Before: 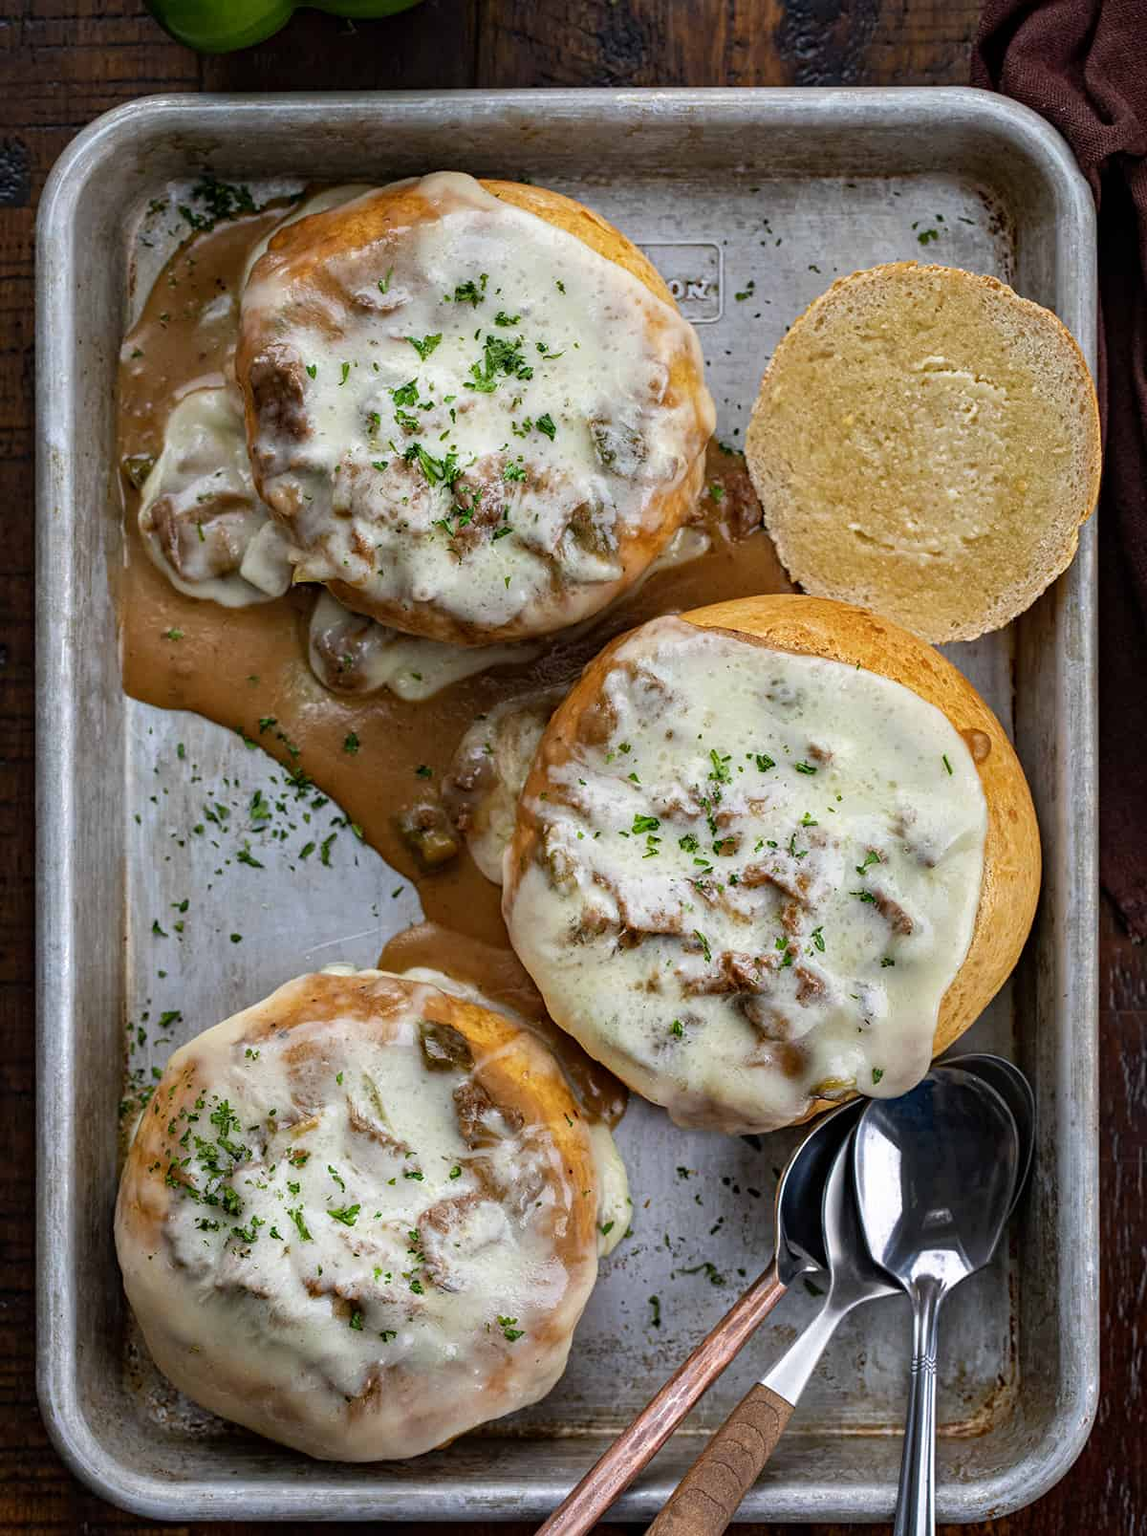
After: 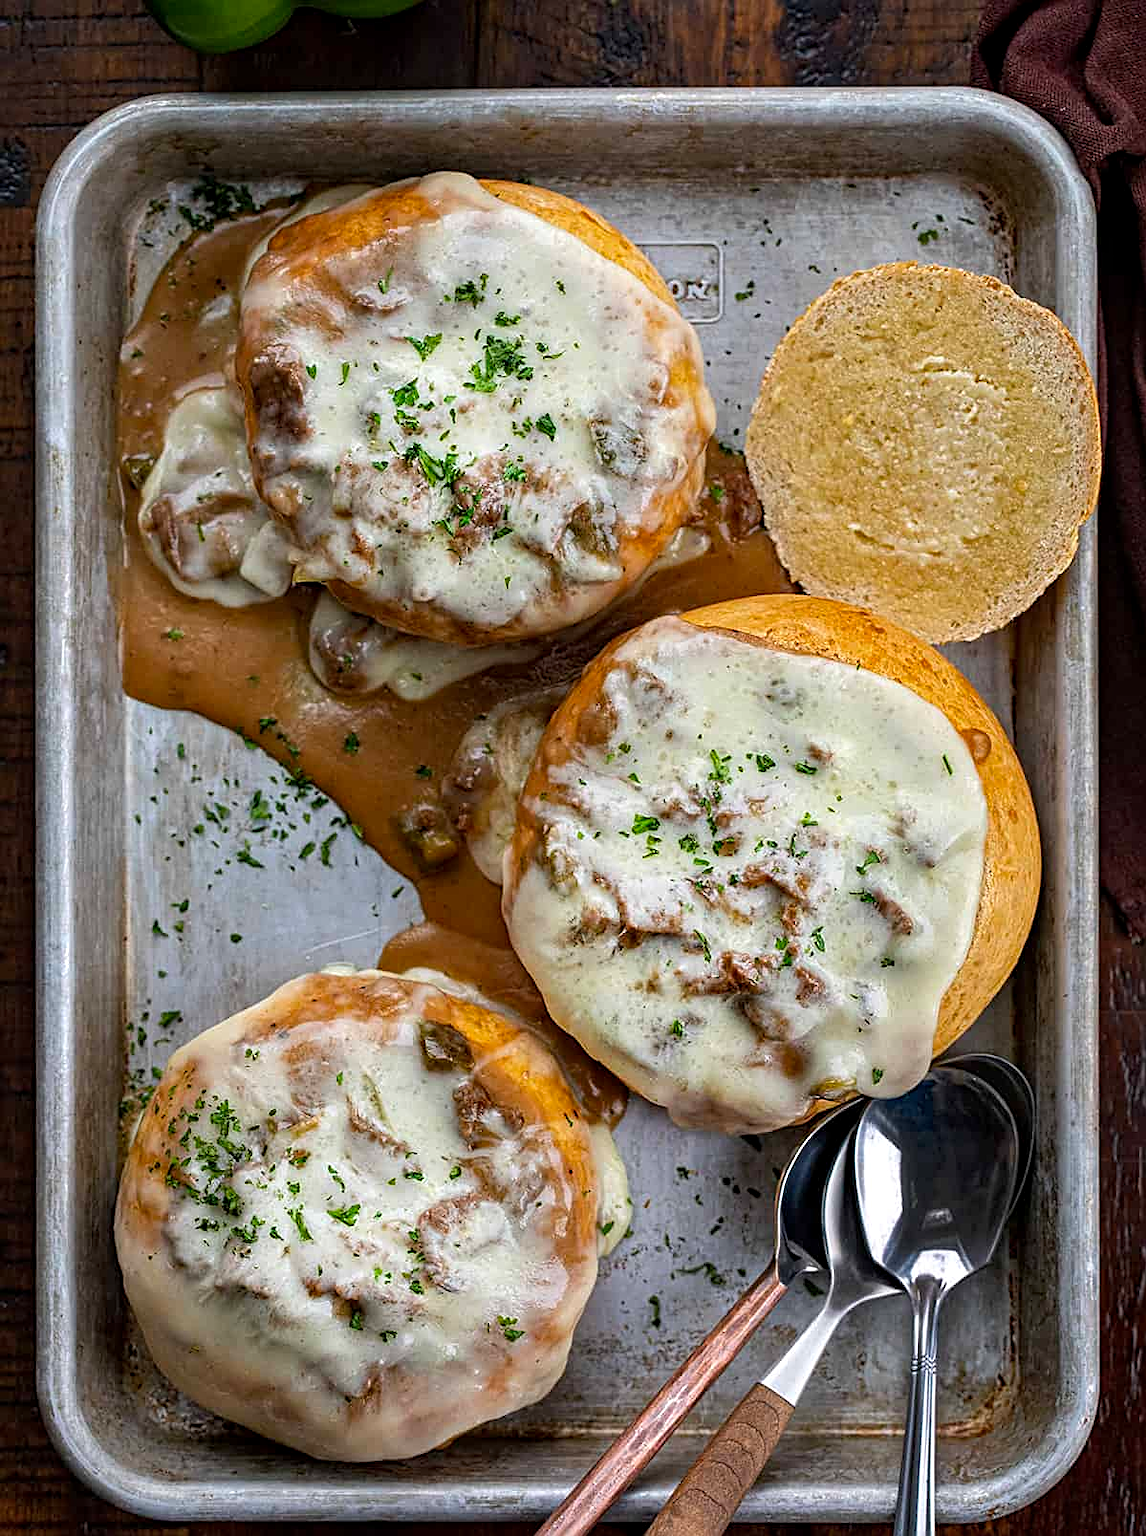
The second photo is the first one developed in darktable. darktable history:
local contrast: highlights 105%, shadows 100%, detail 120%, midtone range 0.2
sharpen: on, module defaults
